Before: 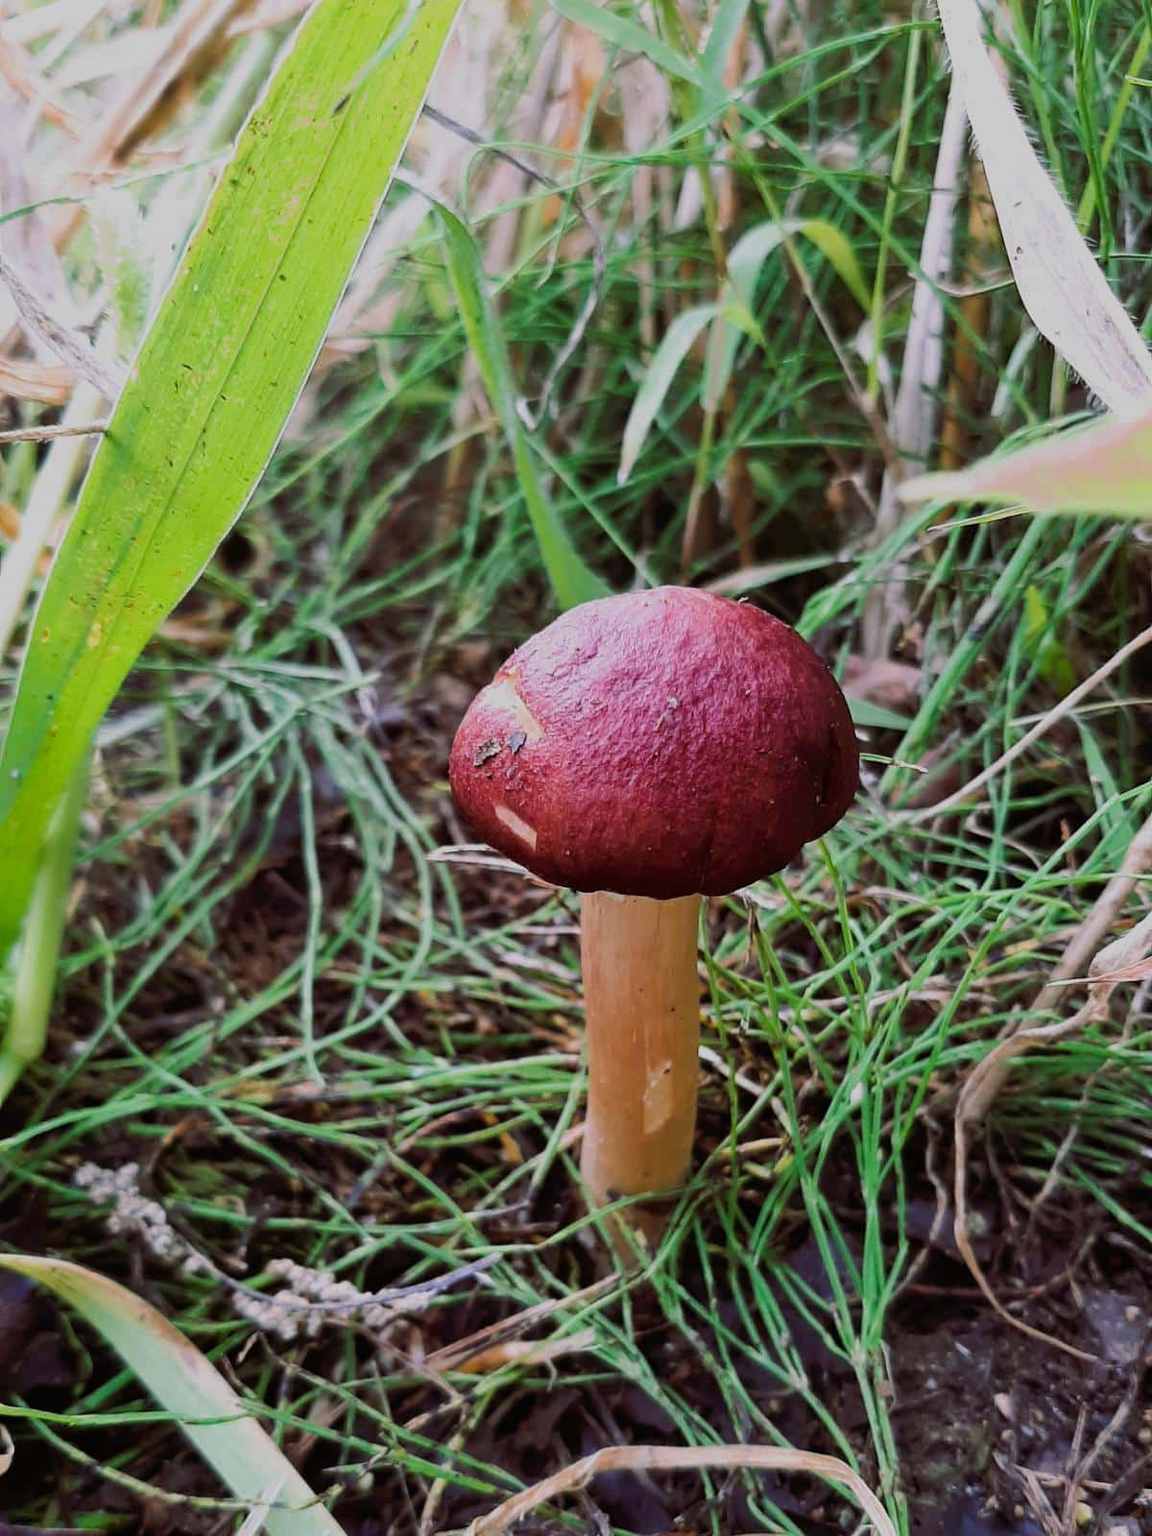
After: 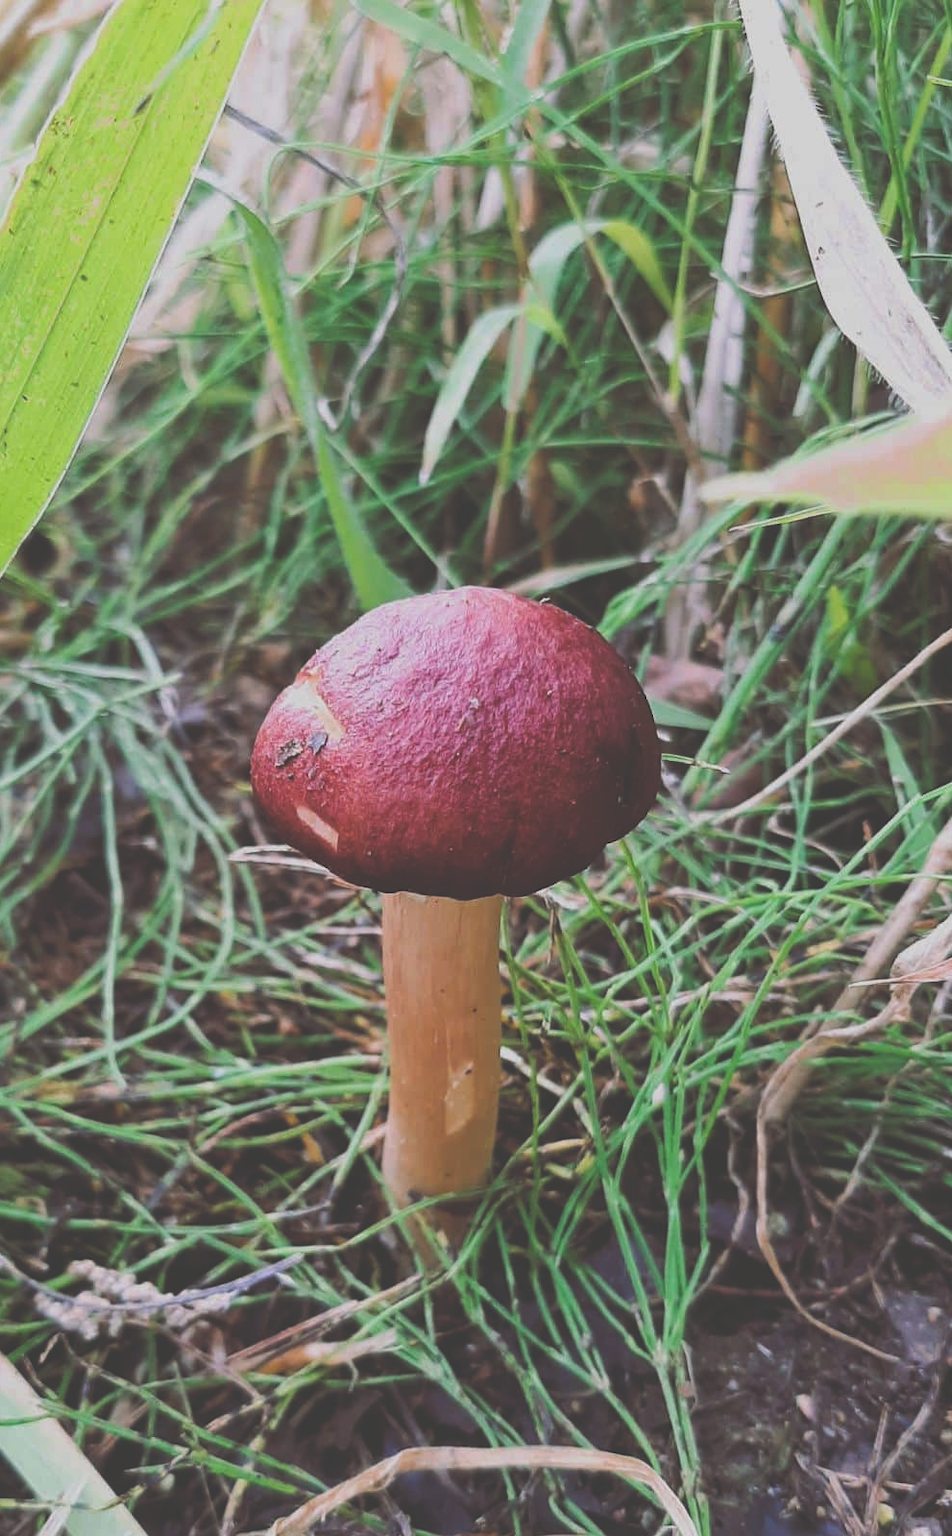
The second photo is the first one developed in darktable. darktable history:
exposure: black level correction -0.042, exposure 0.062 EV, compensate highlight preservation false
crop: left 17.266%, bottom 0.027%
